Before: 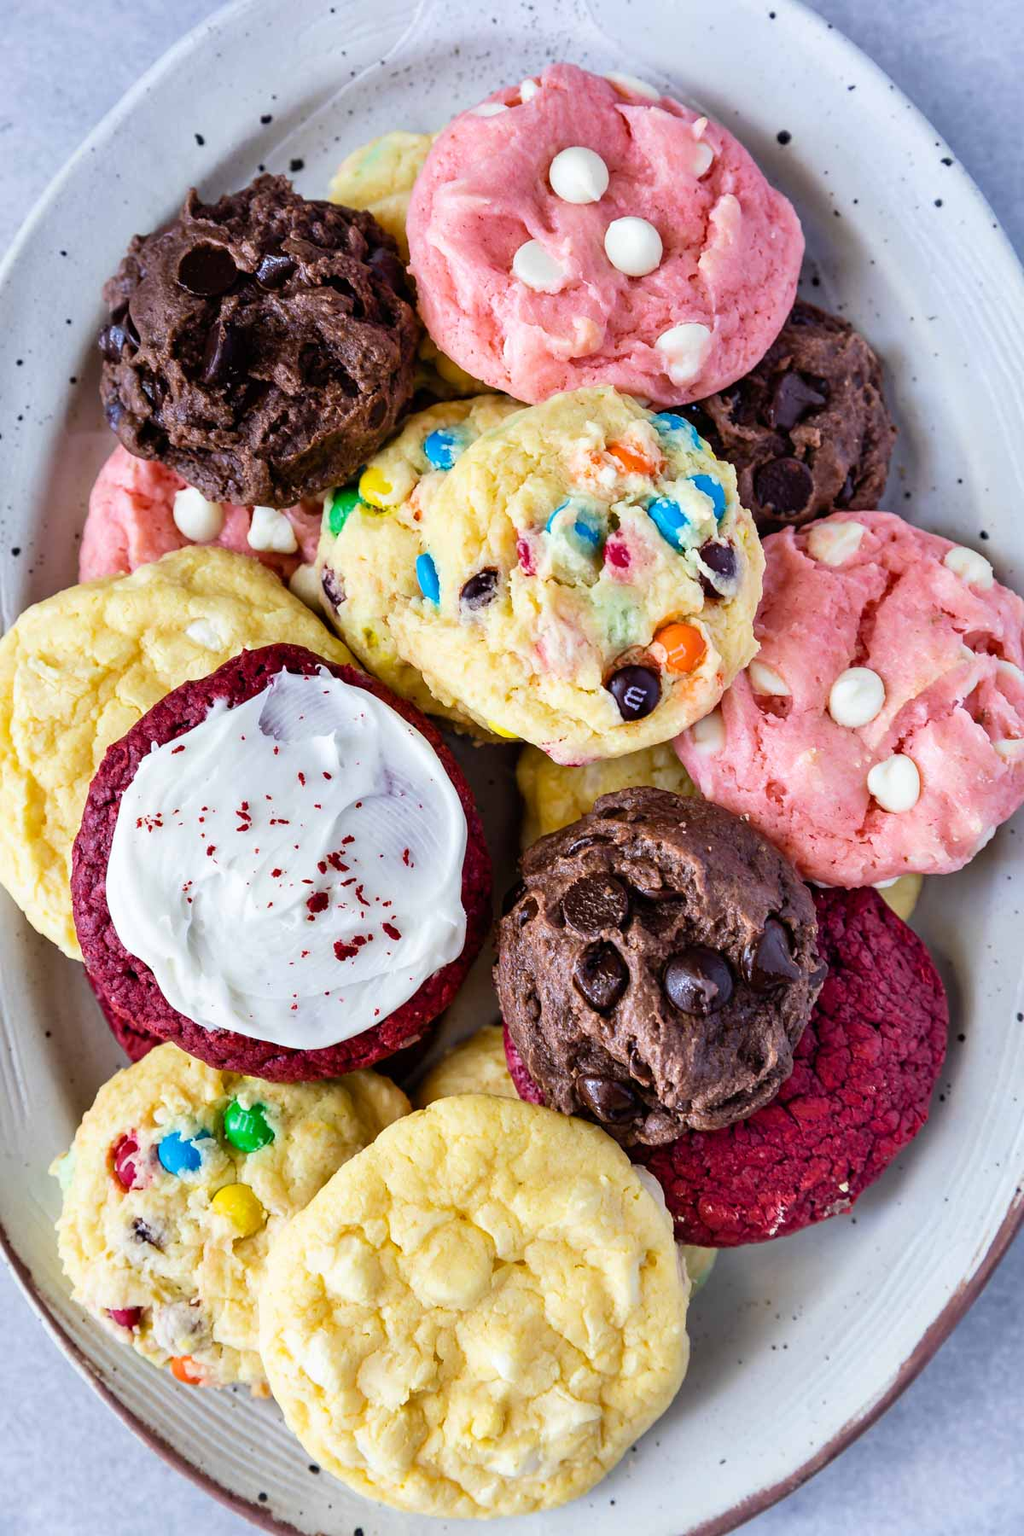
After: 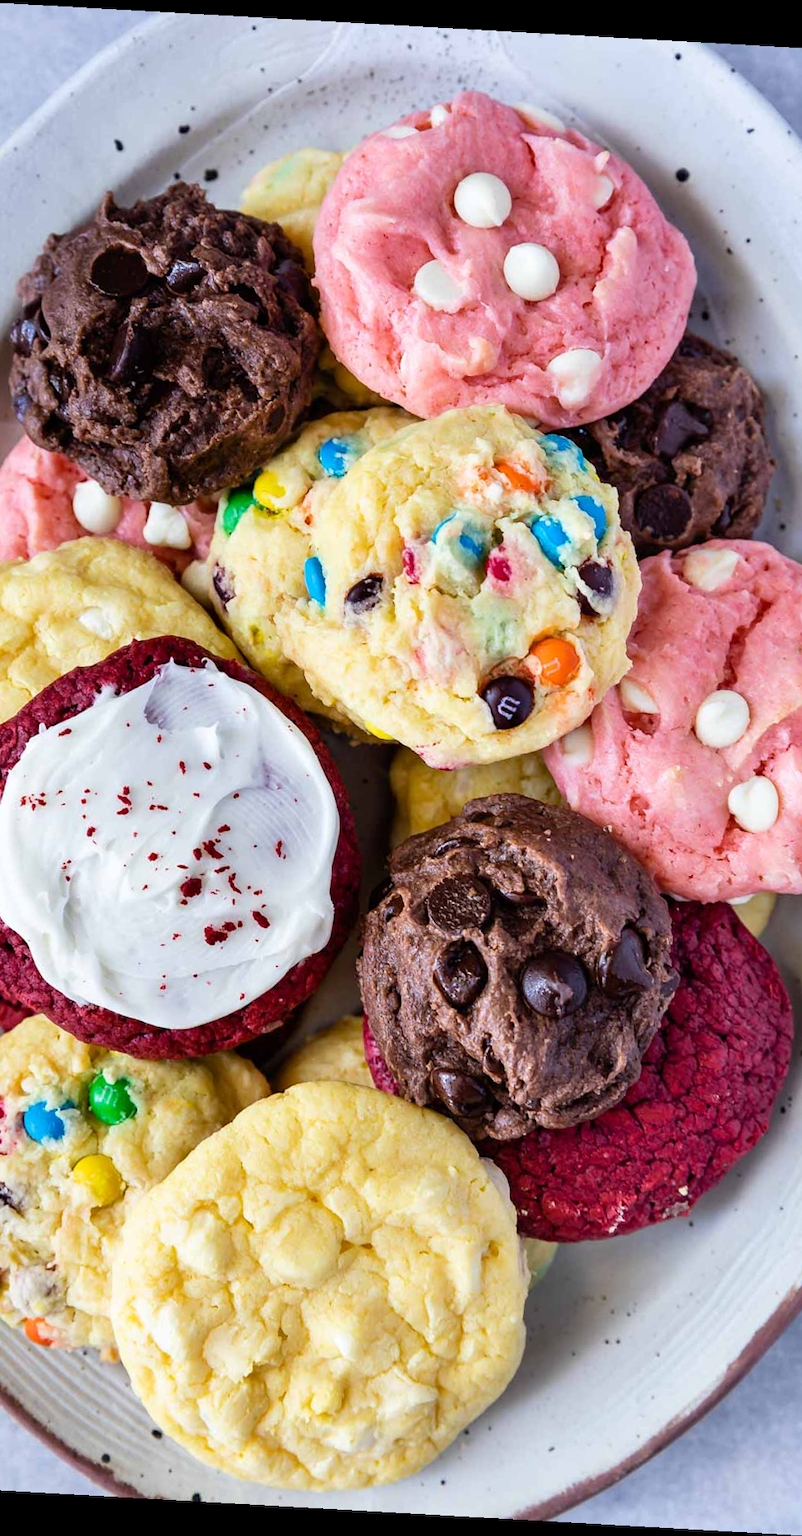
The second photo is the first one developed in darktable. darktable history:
crop and rotate: angle -3.23°, left 14.033%, top 0.025%, right 11.07%, bottom 0.052%
